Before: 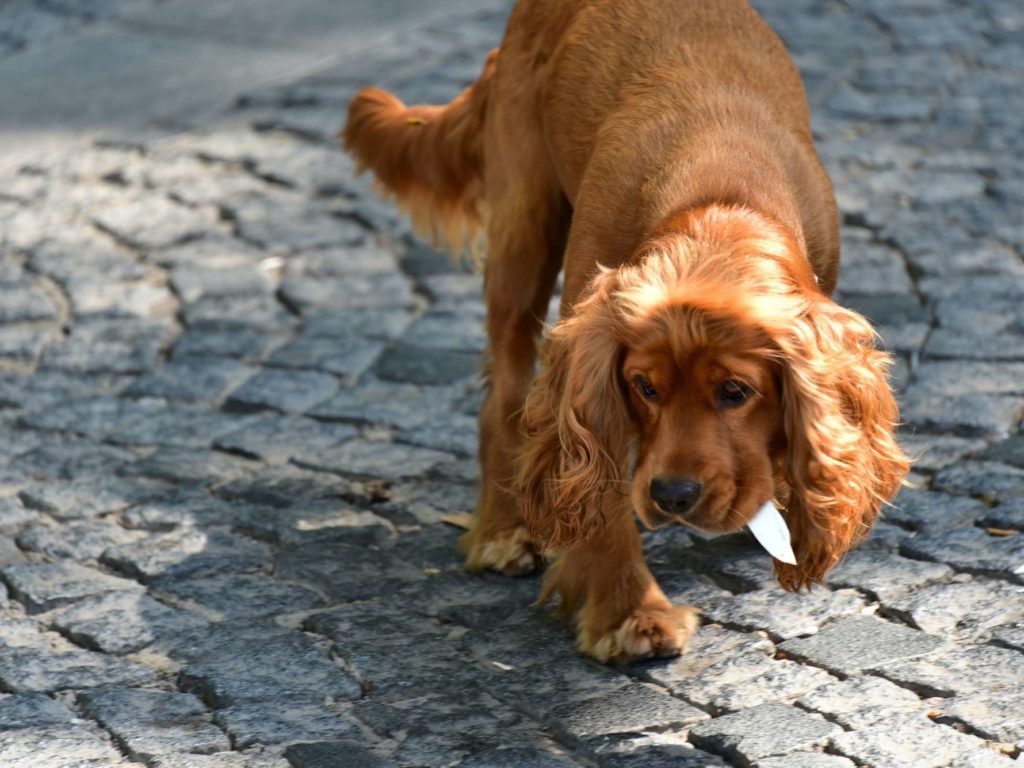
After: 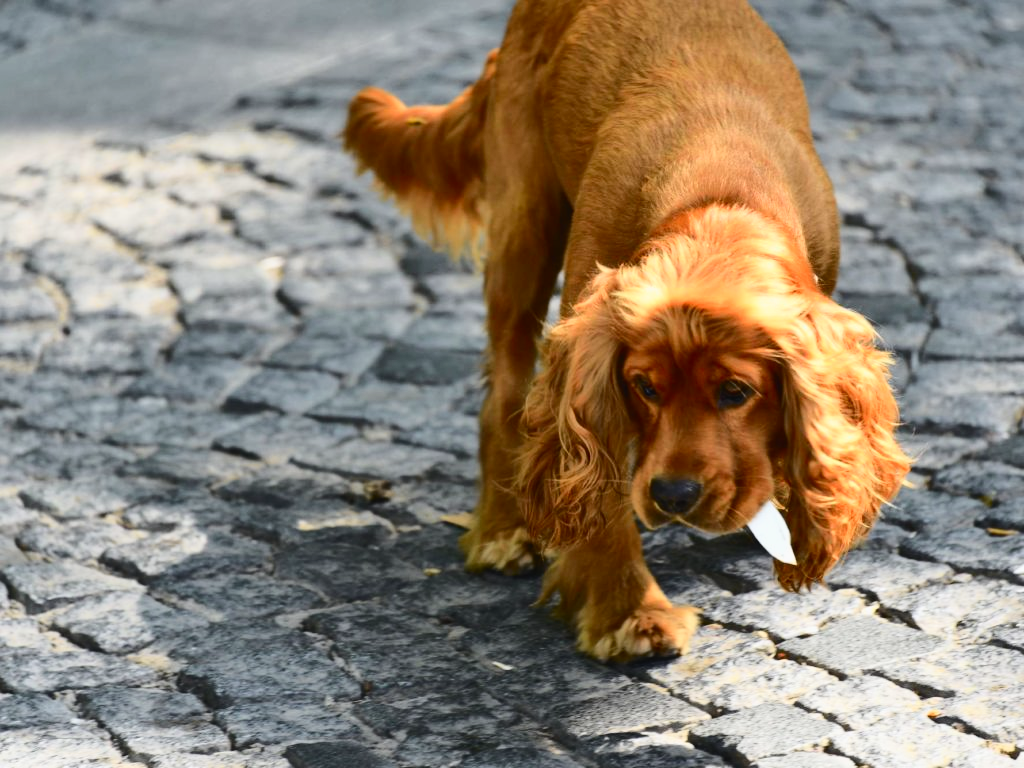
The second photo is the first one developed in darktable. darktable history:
tone curve: curves: ch0 [(0, 0.028) (0.037, 0.05) (0.123, 0.114) (0.19, 0.176) (0.269, 0.27) (0.48, 0.57) (0.595, 0.695) (0.718, 0.823) (0.855, 0.913) (1, 0.982)]; ch1 [(0, 0) (0.243, 0.245) (0.422, 0.415) (0.493, 0.495) (0.508, 0.506) (0.536, 0.538) (0.569, 0.58) (0.611, 0.644) (0.769, 0.807) (1, 1)]; ch2 [(0, 0) (0.249, 0.216) (0.349, 0.321) (0.424, 0.442) (0.476, 0.483) (0.498, 0.499) (0.517, 0.519) (0.532, 0.547) (0.569, 0.608) (0.614, 0.661) (0.706, 0.75) (0.808, 0.809) (0.991, 0.968)], color space Lab, independent channels, preserve colors none
